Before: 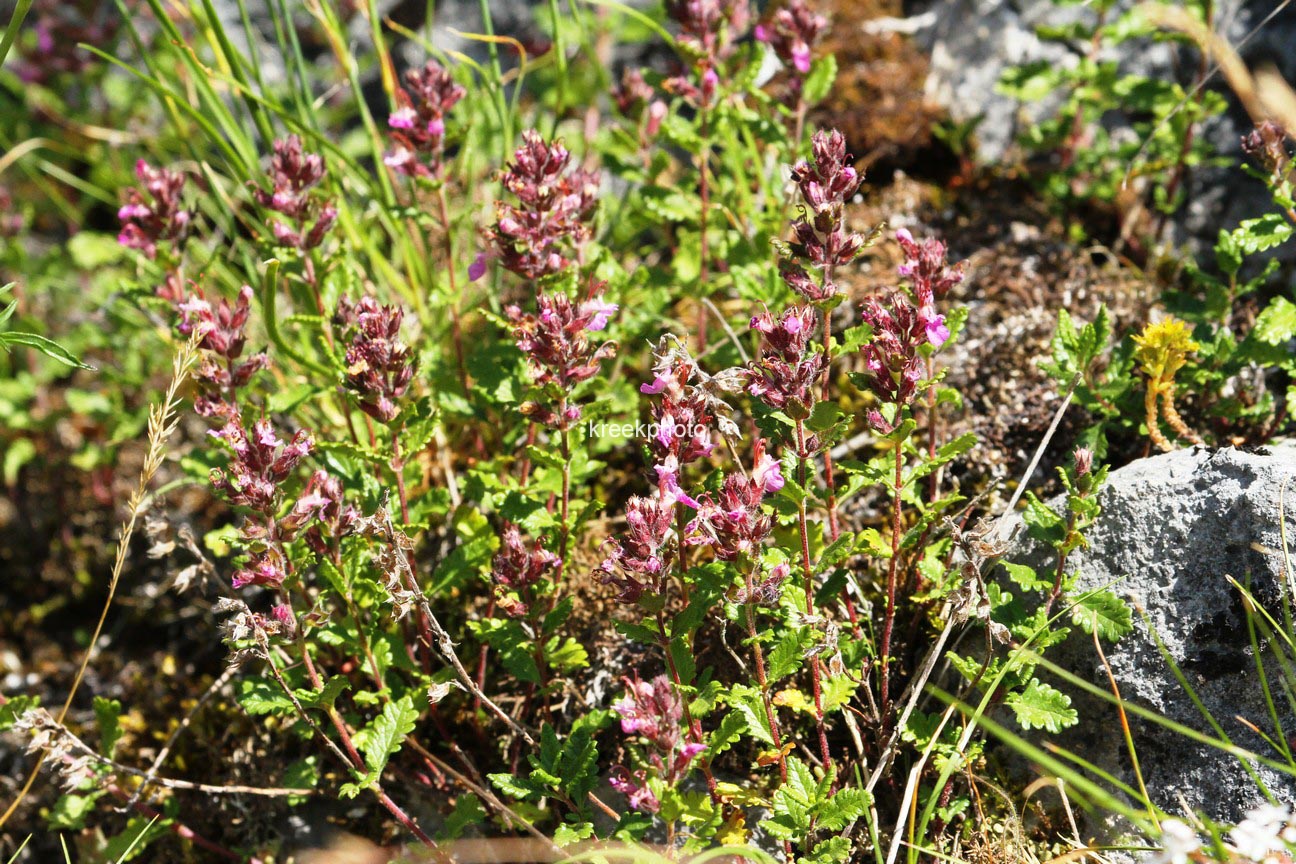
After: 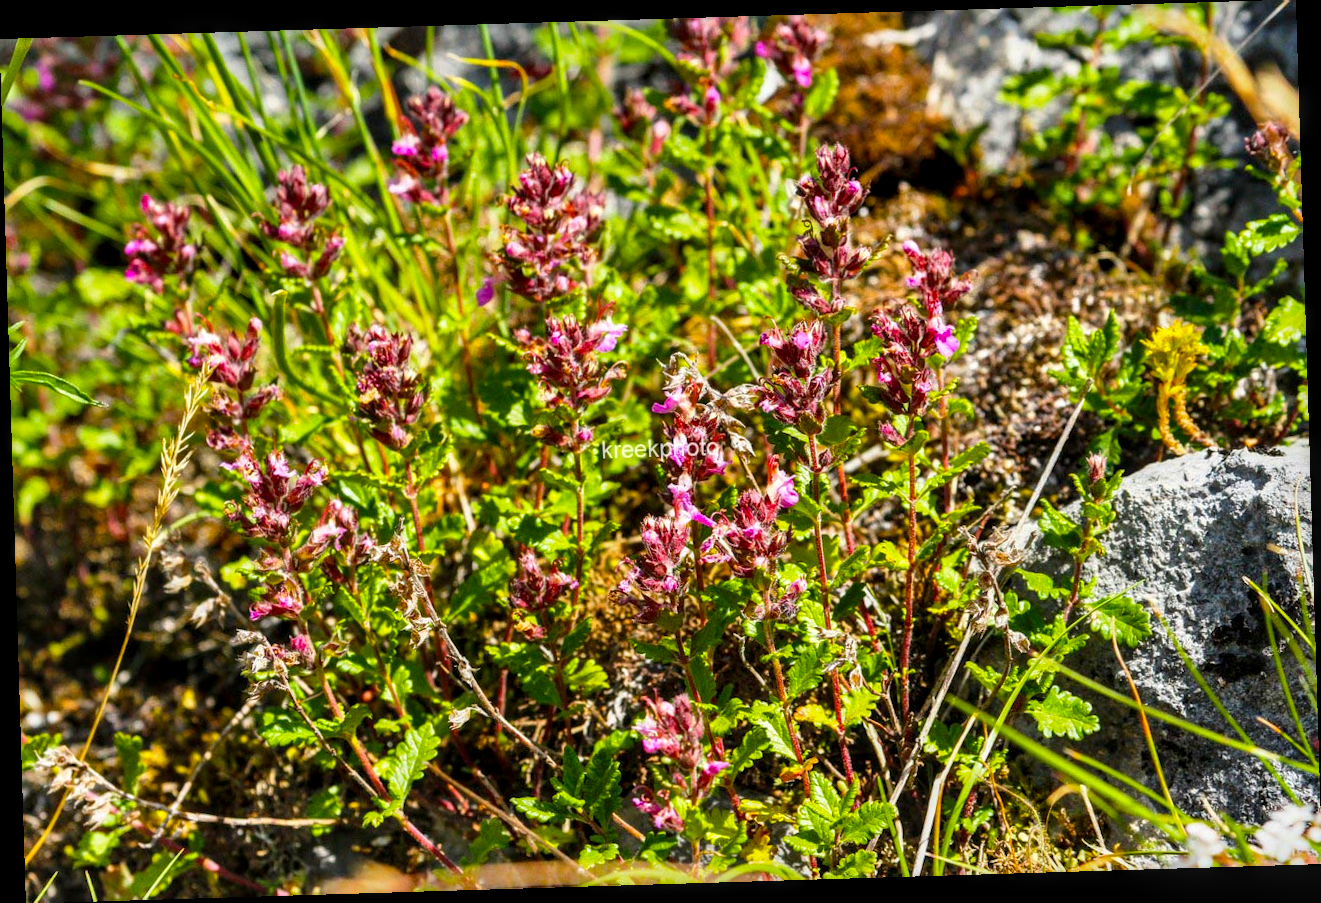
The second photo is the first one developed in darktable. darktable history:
color balance rgb: linear chroma grading › global chroma 15%, perceptual saturation grading › global saturation 30%
local contrast: highlights 35%, detail 135%
shadows and highlights: shadows 37.27, highlights -28.18, soften with gaussian
white balance: emerald 1
rotate and perspective: rotation -1.75°, automatic cropping off
